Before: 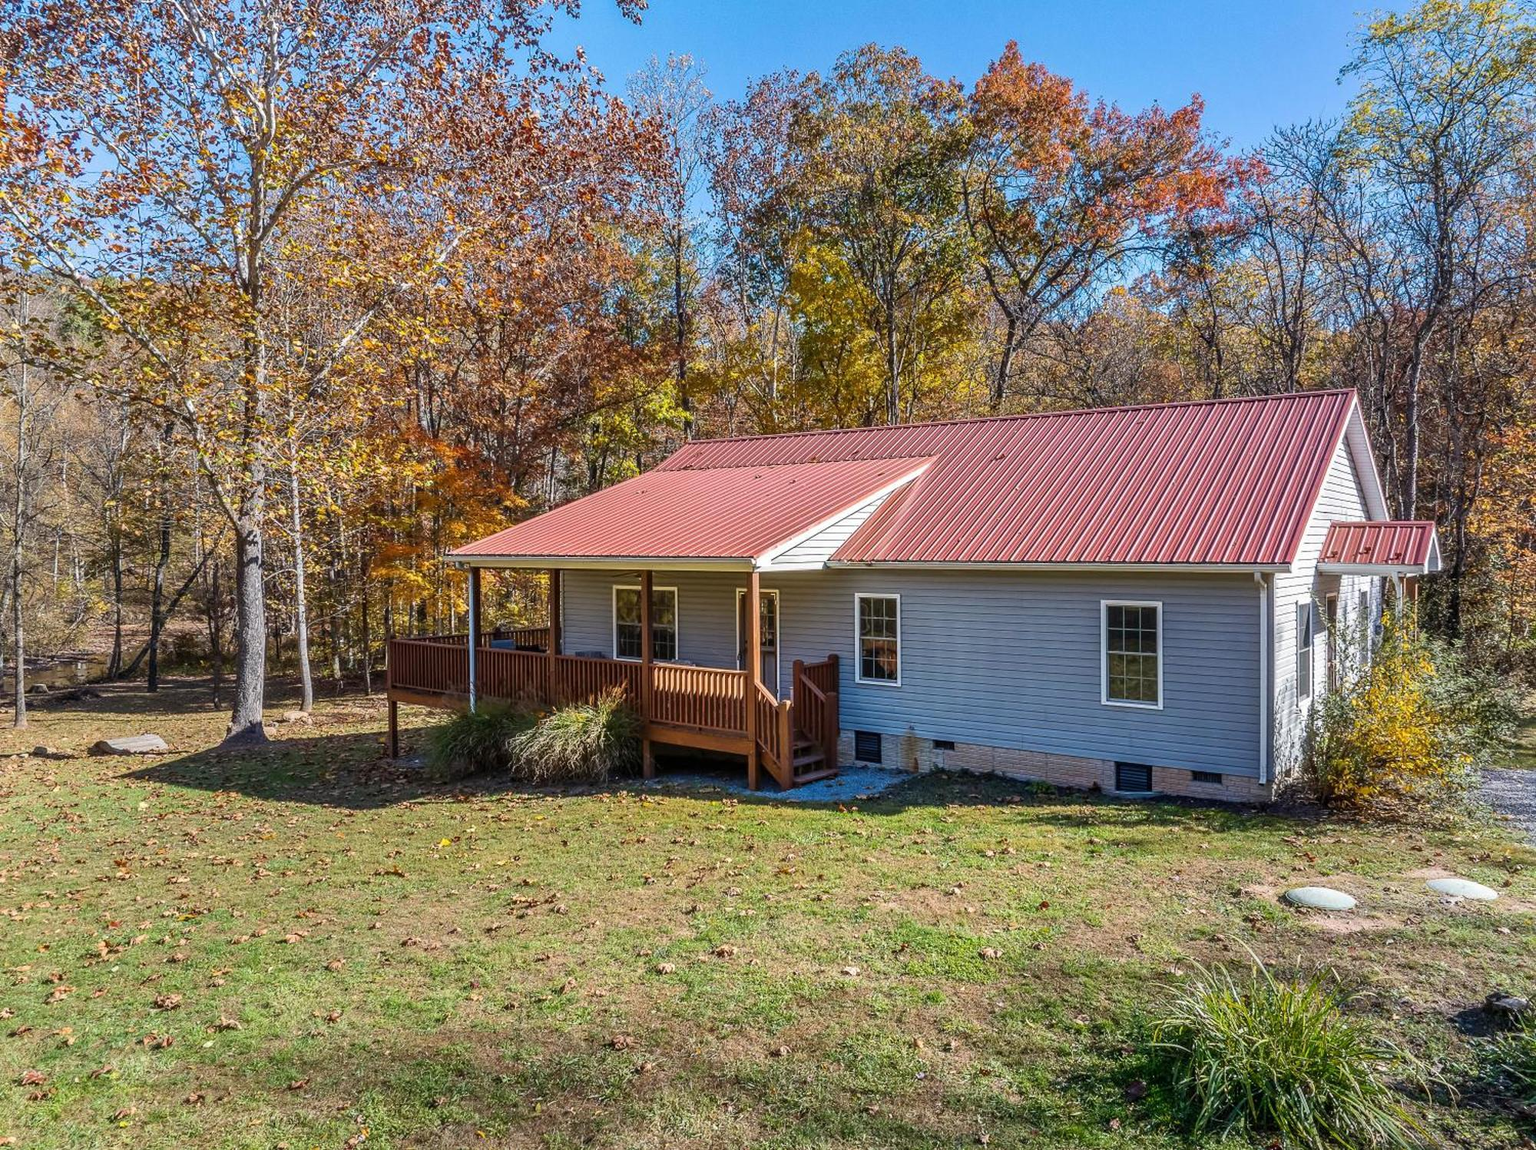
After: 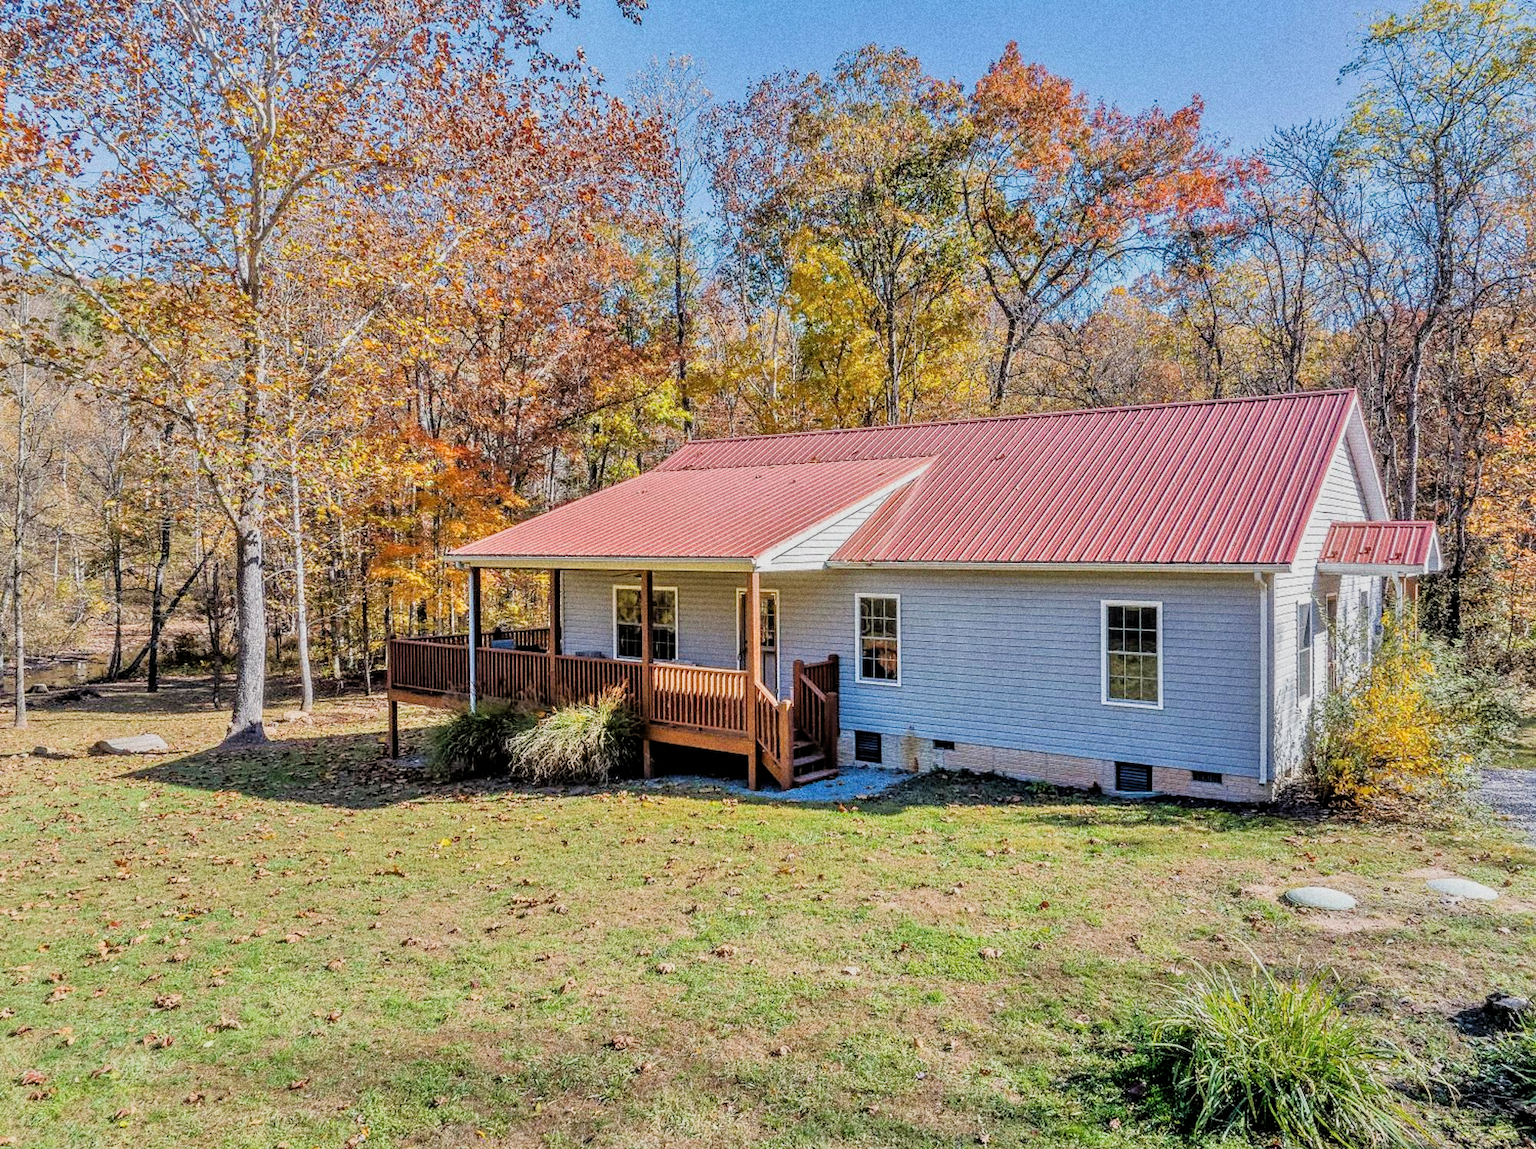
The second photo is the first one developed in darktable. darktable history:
grain: coarseness 11.82 ISO, strength 36.67%, mid-tones bias 74.17%
tone equalizer: -7 EV 0.15 EV, -6 EV 0.6 EV, -5 EV 1.15 EV, -4 EV 1.33 EV, -3 EV 1.15 EV, -2 EV 0.6 EV, -1 EV 0.15 EV, mask exposure compensation -0.5 EV
filmic rgb: black relative exposure -5 EV, hardness 2.88, contrast 1.2, highlights saturation mix -30%
